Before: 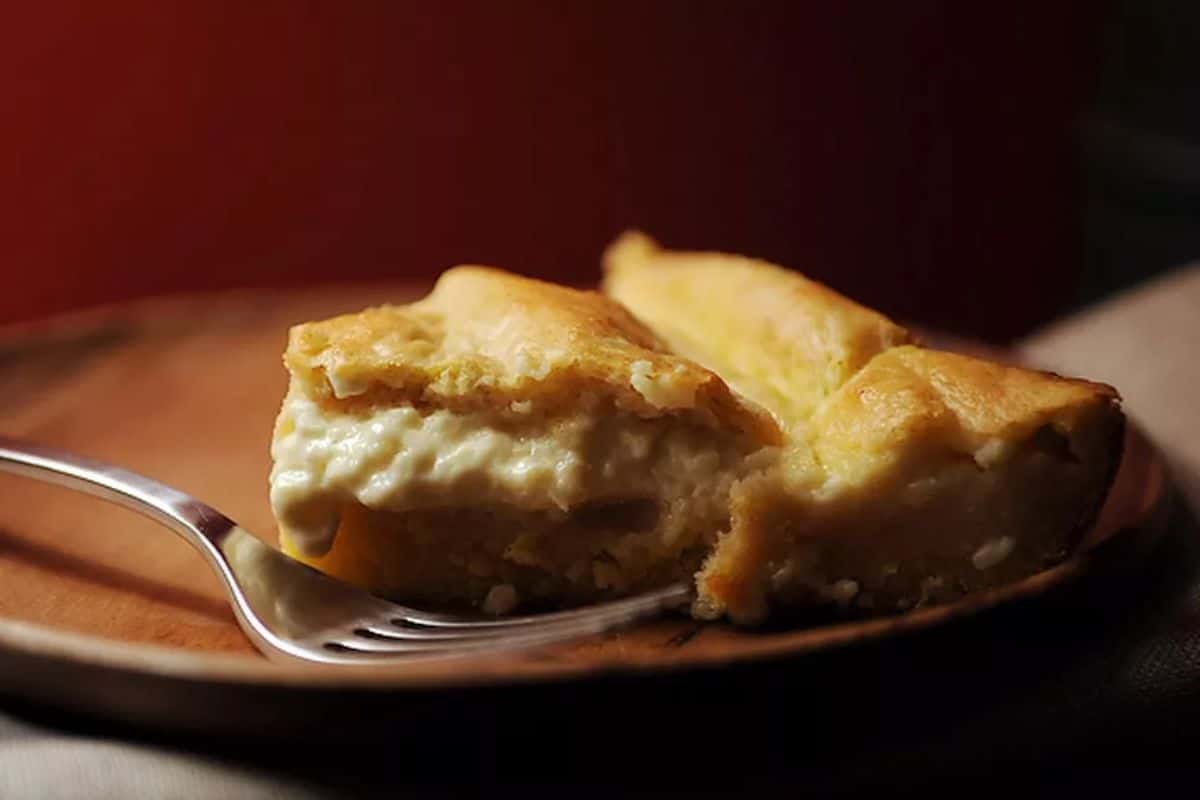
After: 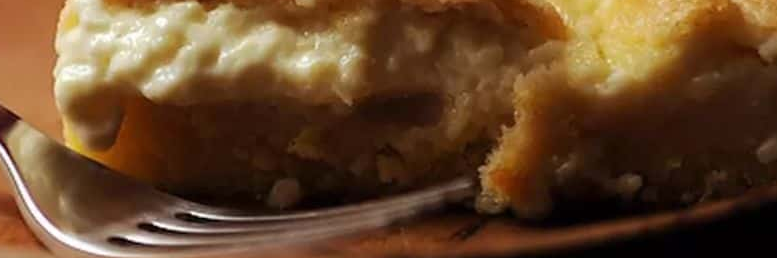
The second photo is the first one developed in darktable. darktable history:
crop: left 18.047%, top 50.803%, right 17.127%, bottom 16.836%
